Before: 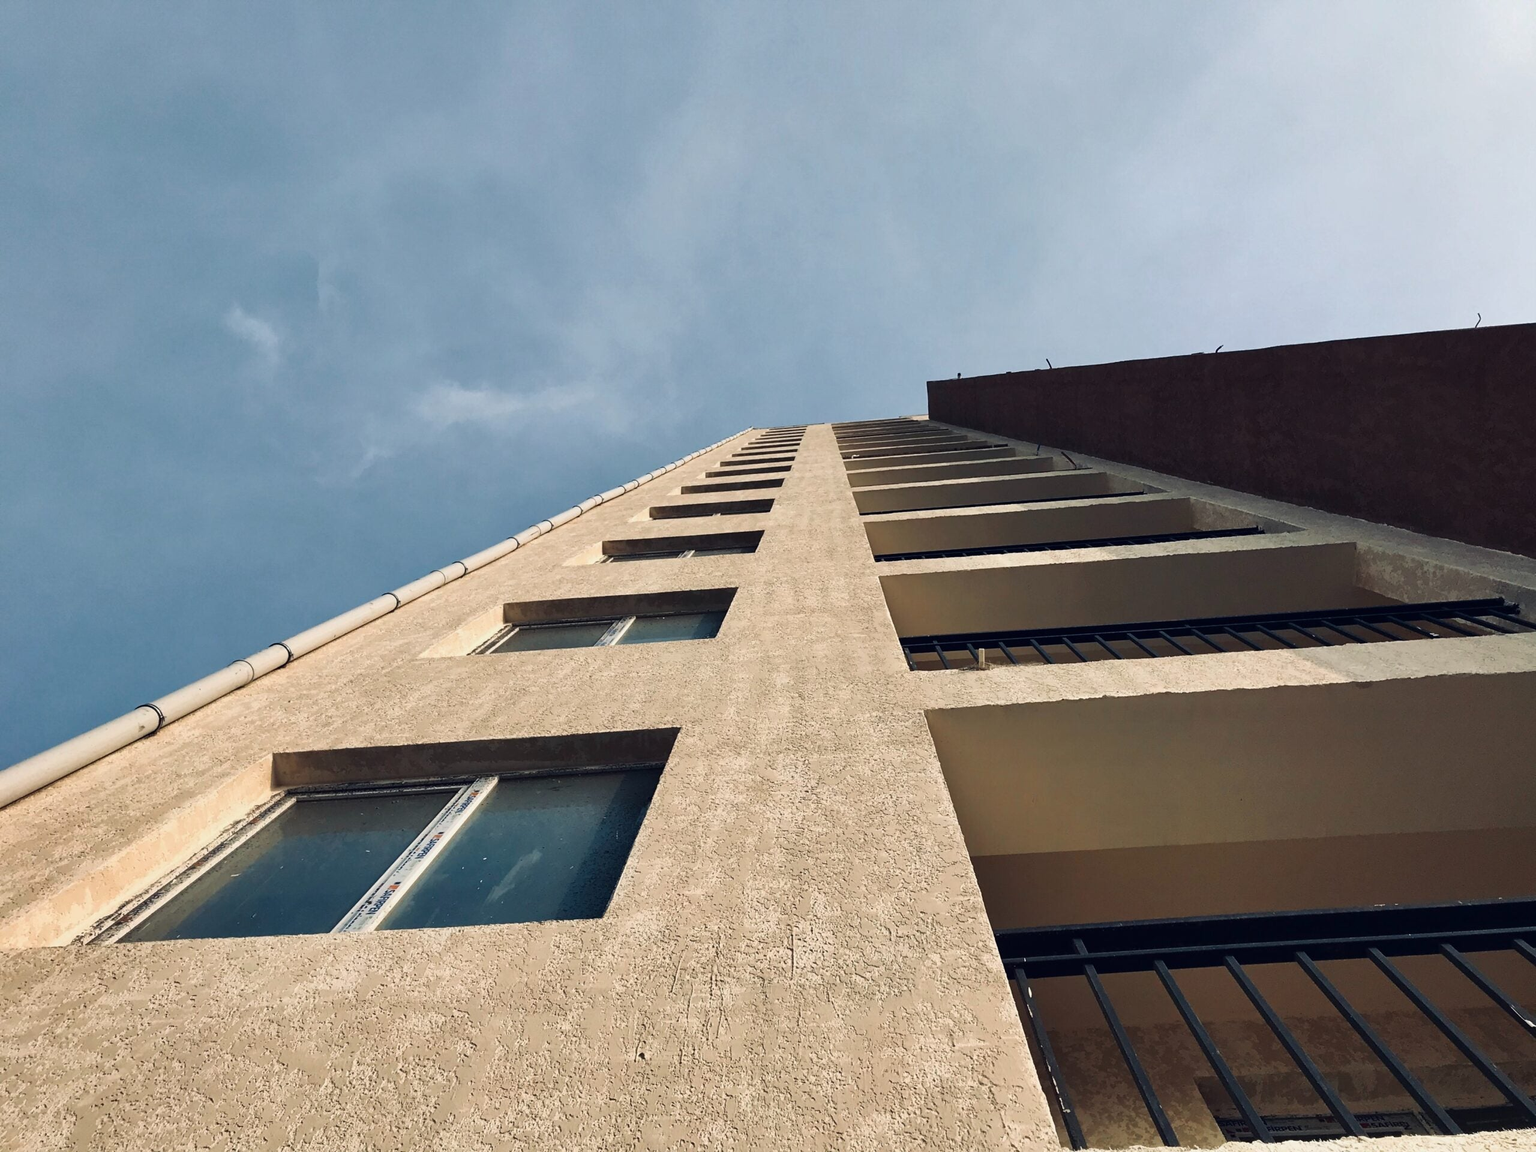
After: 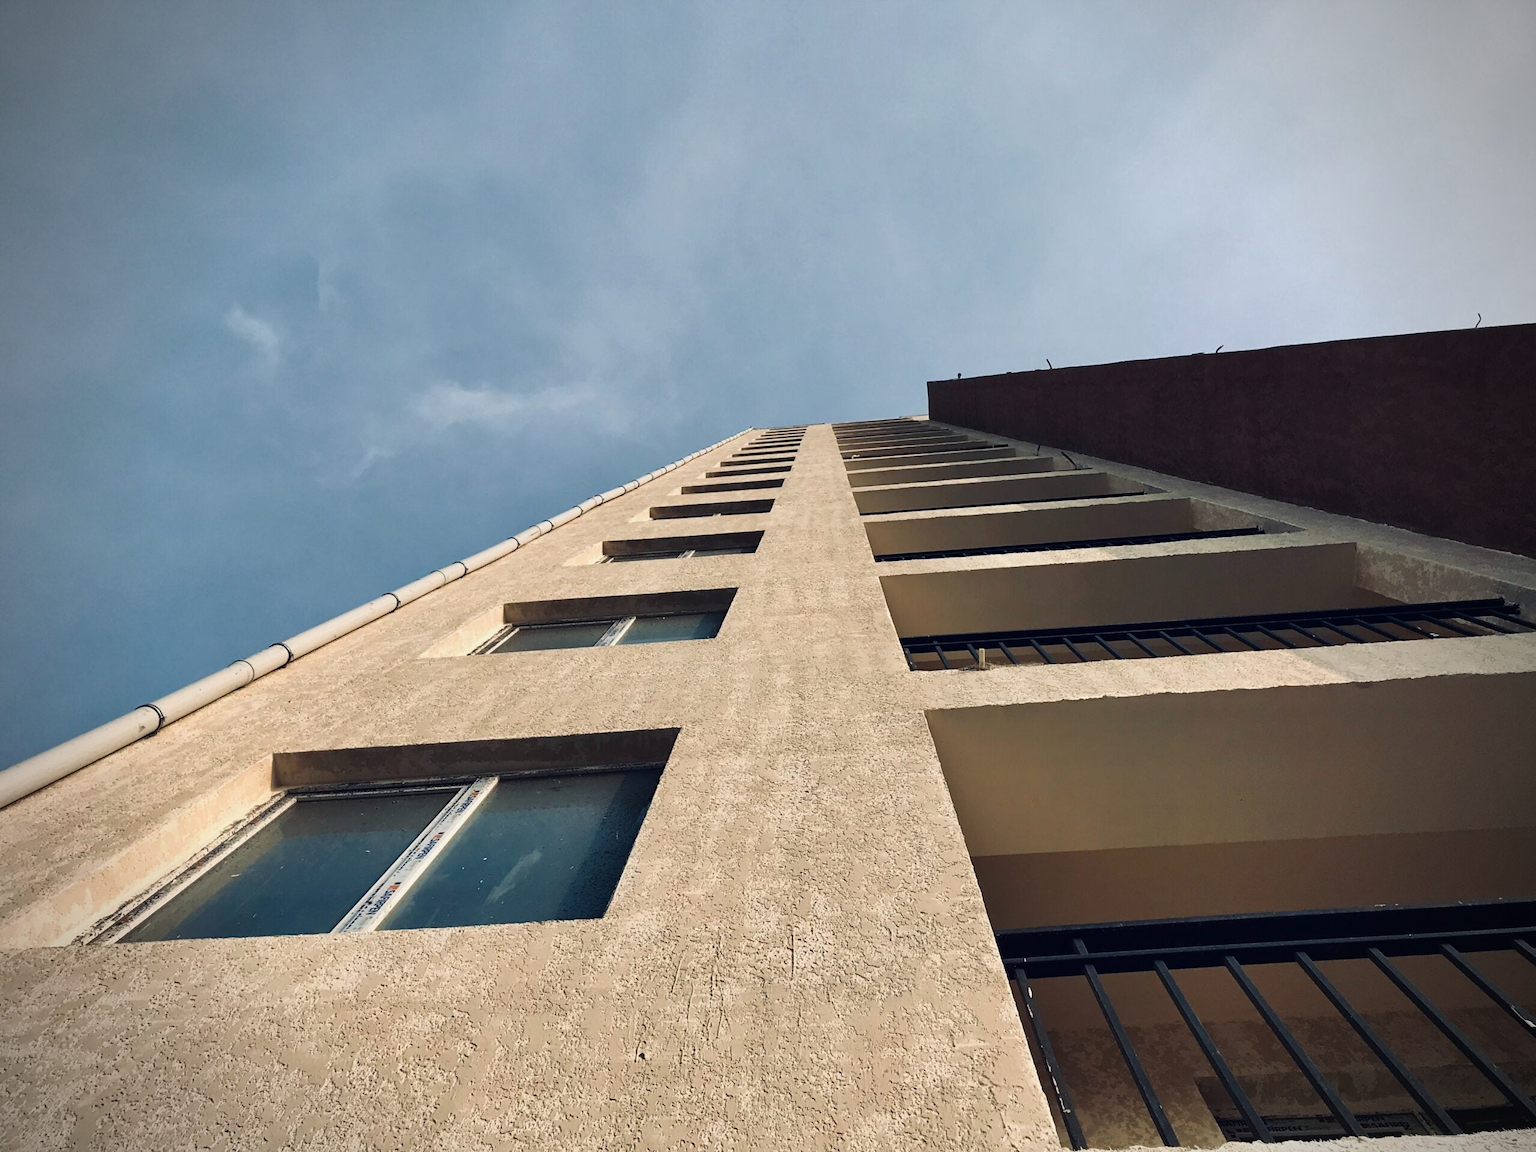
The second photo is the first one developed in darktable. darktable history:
vignetting: fall-off radius 60.67%, brightness -0.826
